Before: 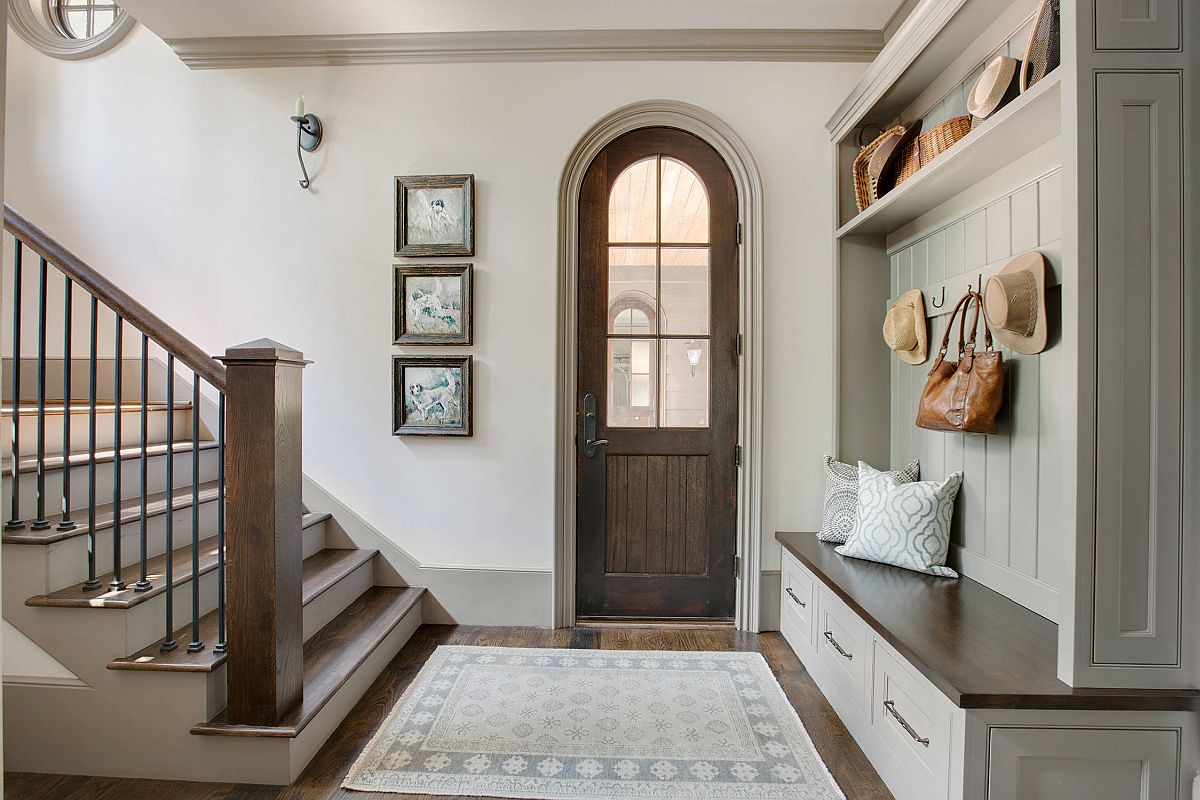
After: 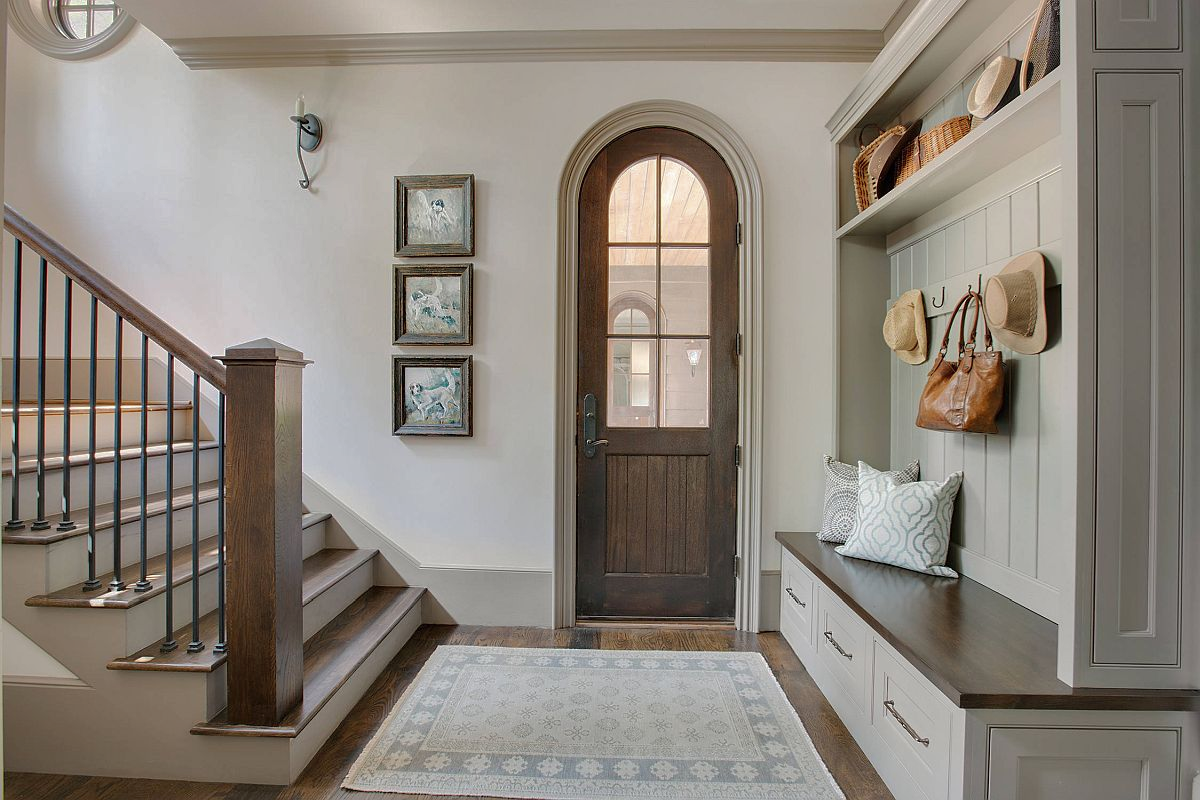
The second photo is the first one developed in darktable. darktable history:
shadows and highlights: shadows 40, highlights -60
exposure: compensate highlight preservation false
